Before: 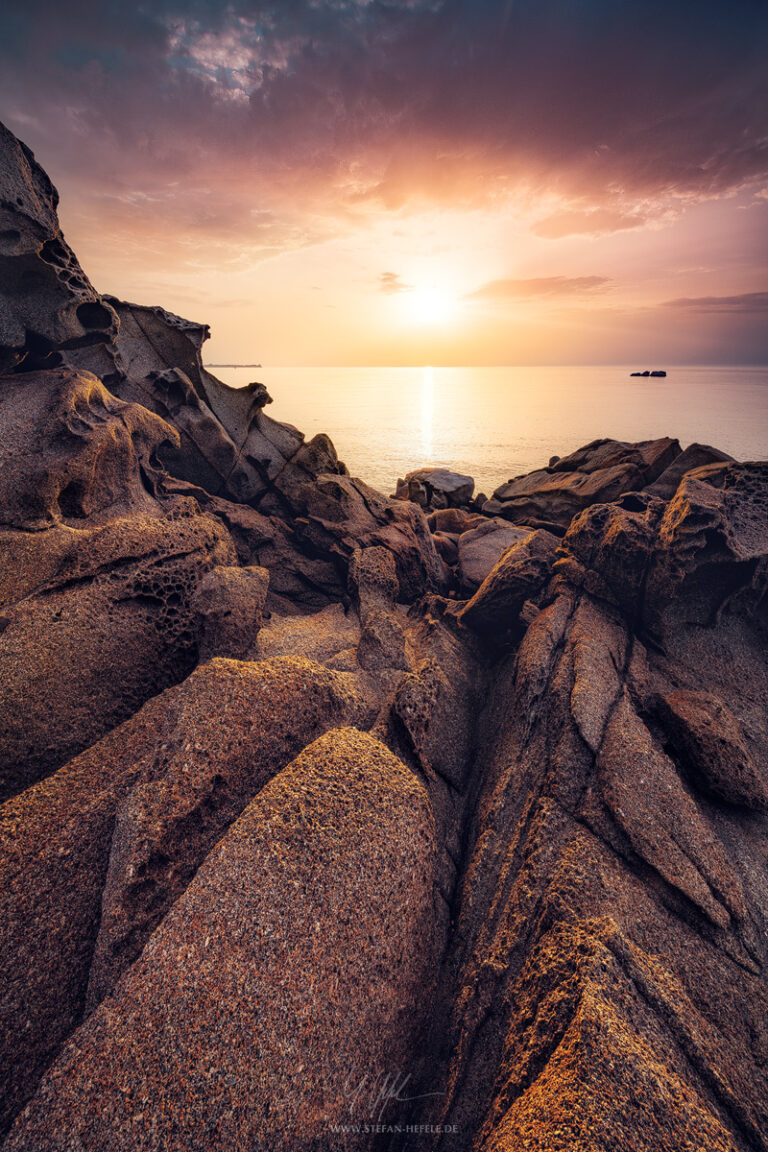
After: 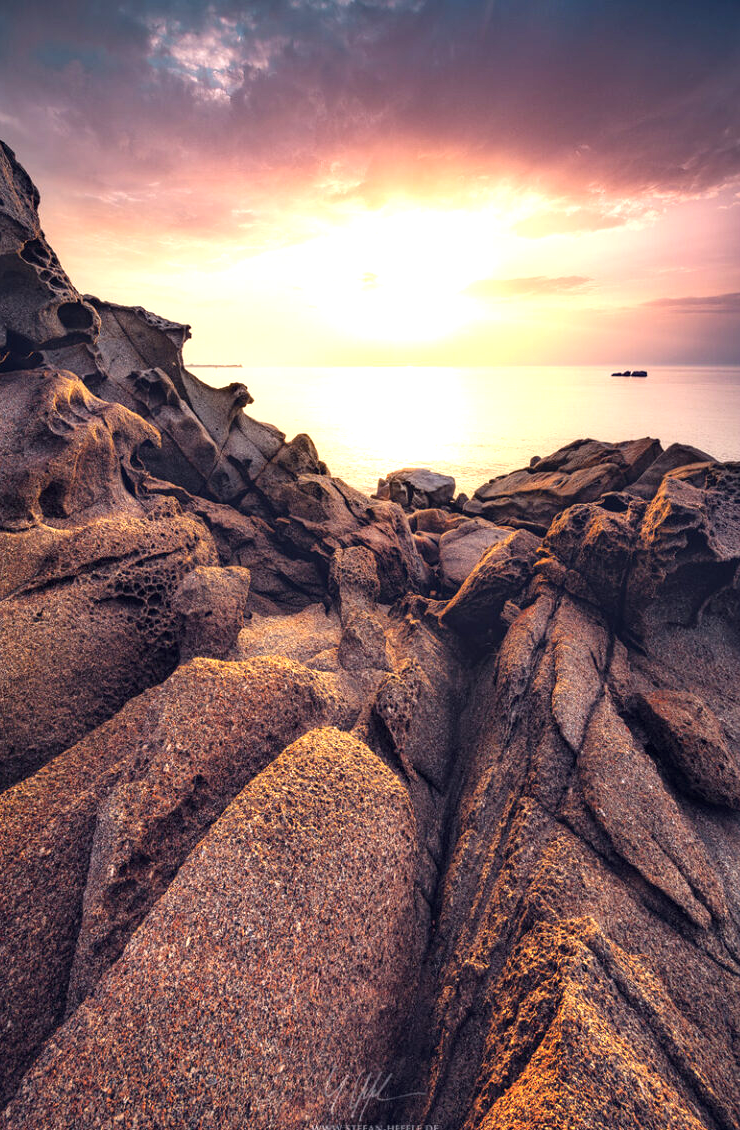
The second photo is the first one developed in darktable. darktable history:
exposure: black level correction 0, exposure 0.892 EV, compensate exposure bias true, compensate highlight preservation false
crop and rotate: left 2.513%, right 1.084%, bottom 1.825%
